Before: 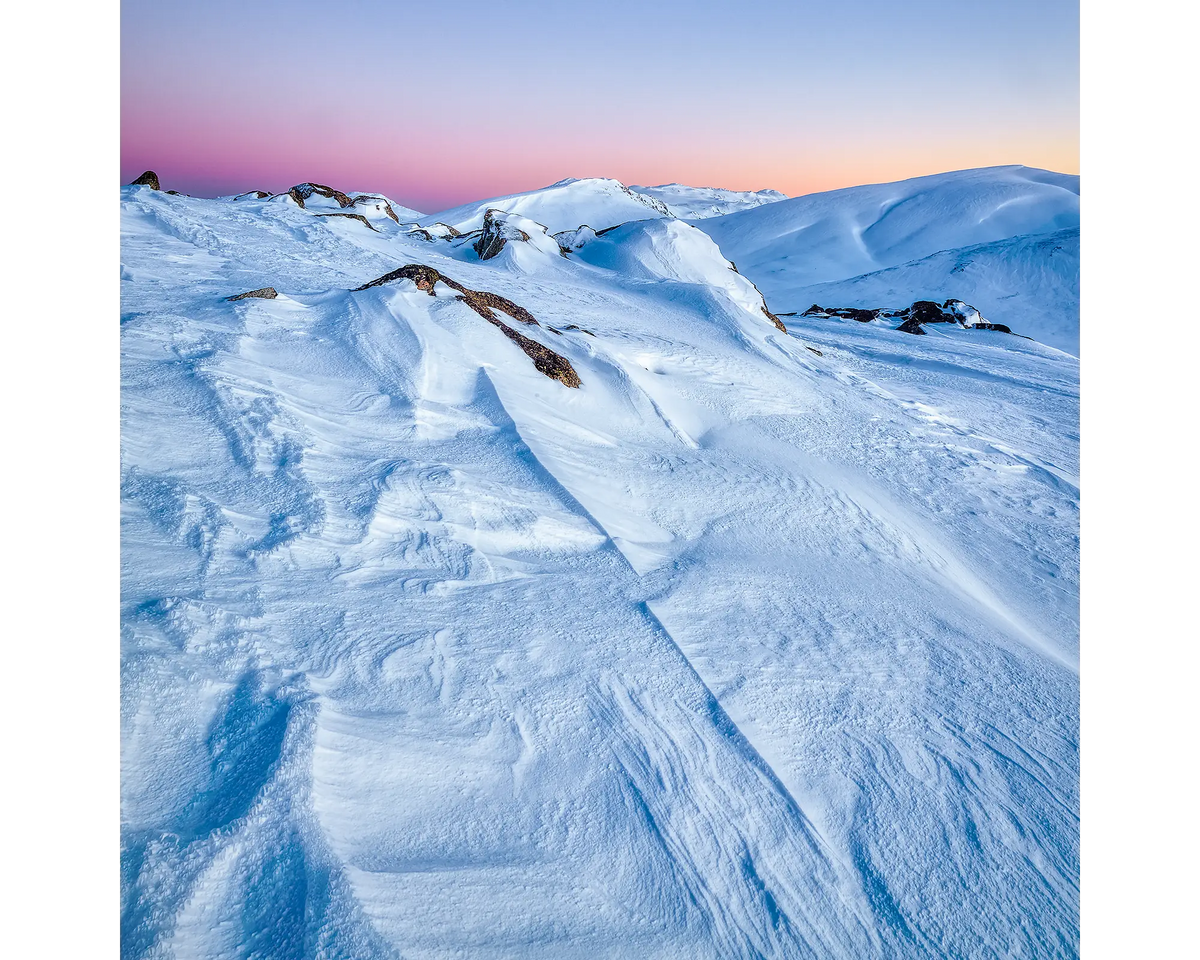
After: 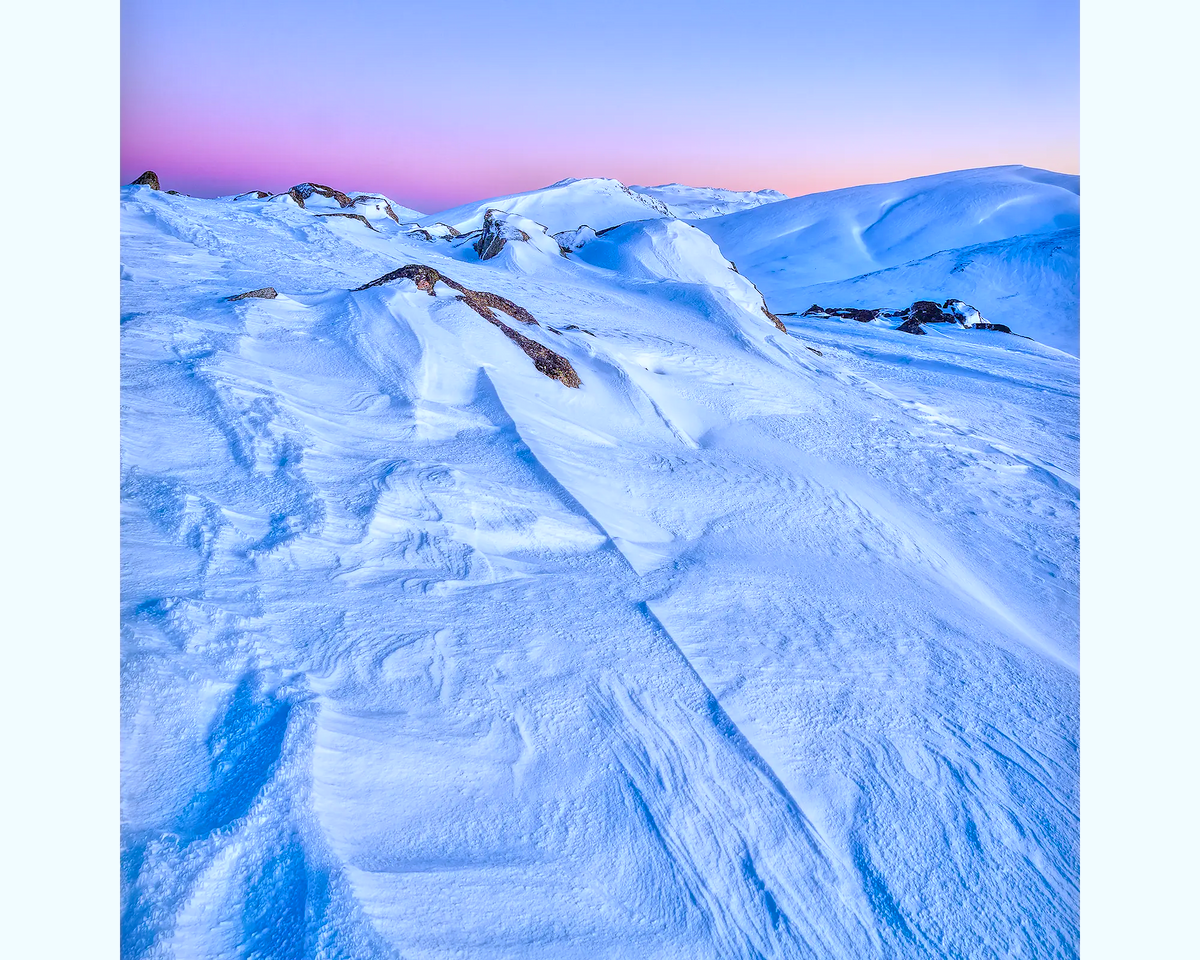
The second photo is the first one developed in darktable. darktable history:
tone equalizer: -8 EV 2 EV, -7 EV 2 EV, -6 EV 2 EV, -5 EV 2 EV, -4 EV 2 EV, -3 EV 1.5 EV, -2 EV 1 EV, -1 EV 0.5 EV
color calibration: illuminant as shot in camera, x 0.379, y 0.396, temperature 4138.76 K
